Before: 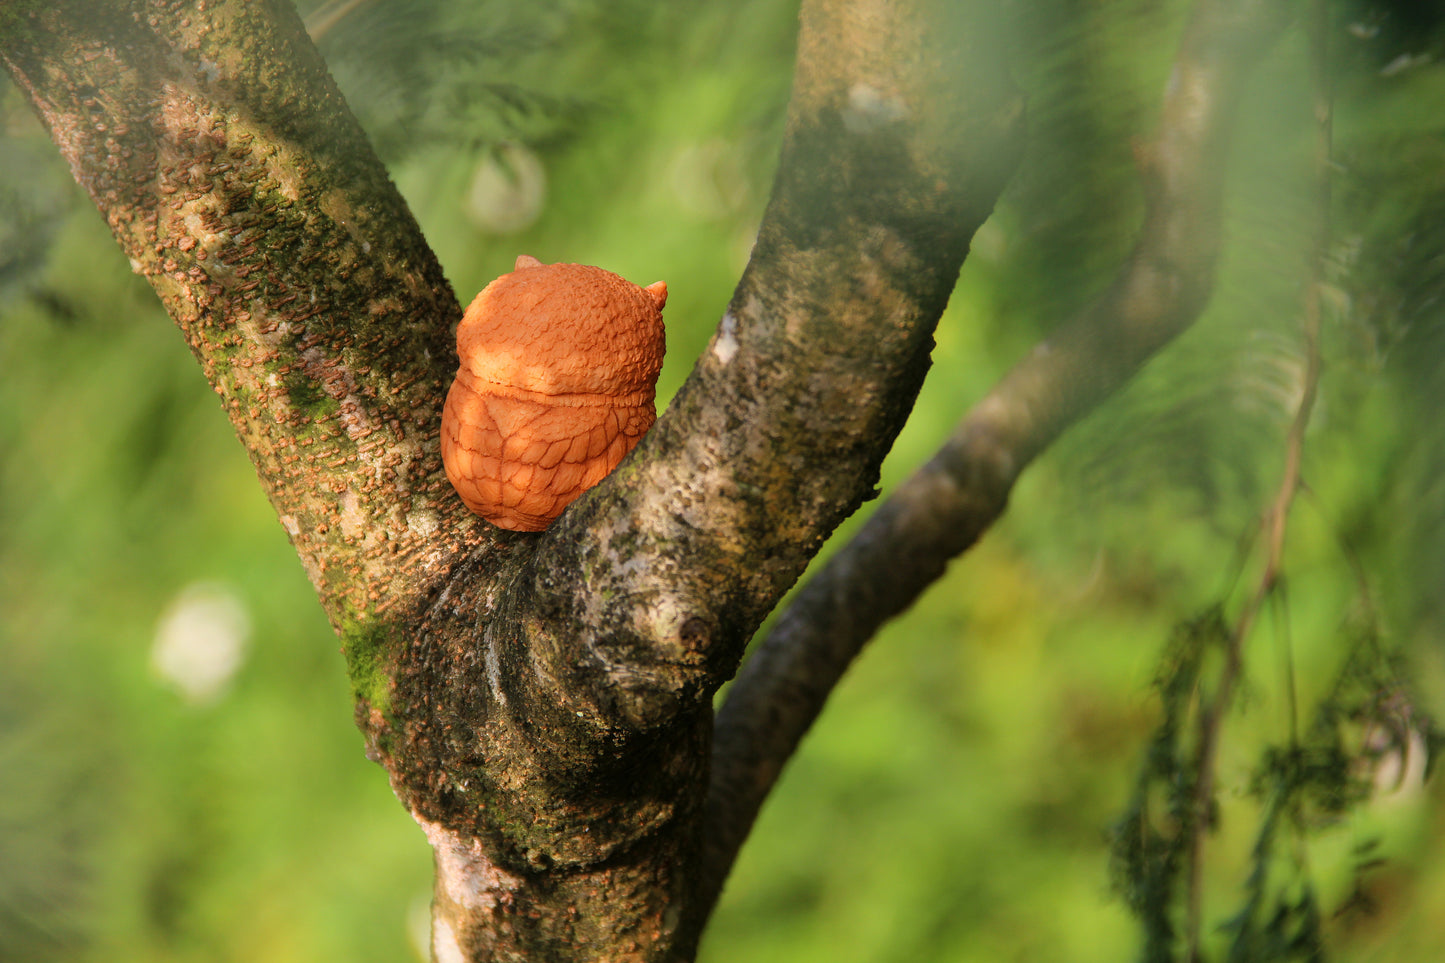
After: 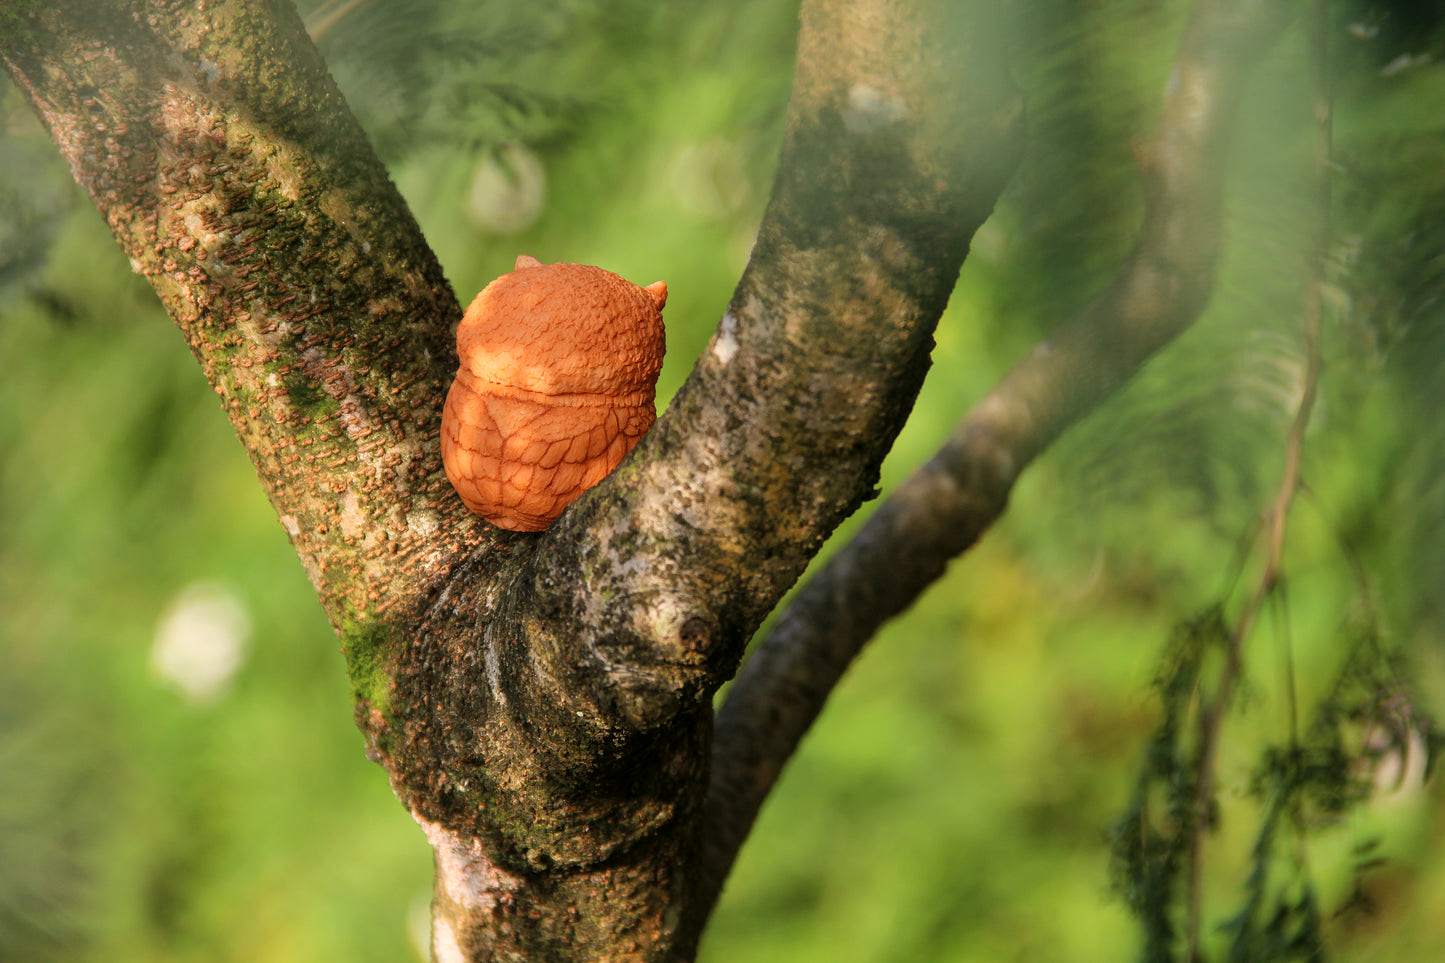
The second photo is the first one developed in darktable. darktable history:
exposure: black level correction 0, compensate highlight preservation false
local contrast: highlights 106%, shadows 98%, detail 119%, midtone range 0.2
